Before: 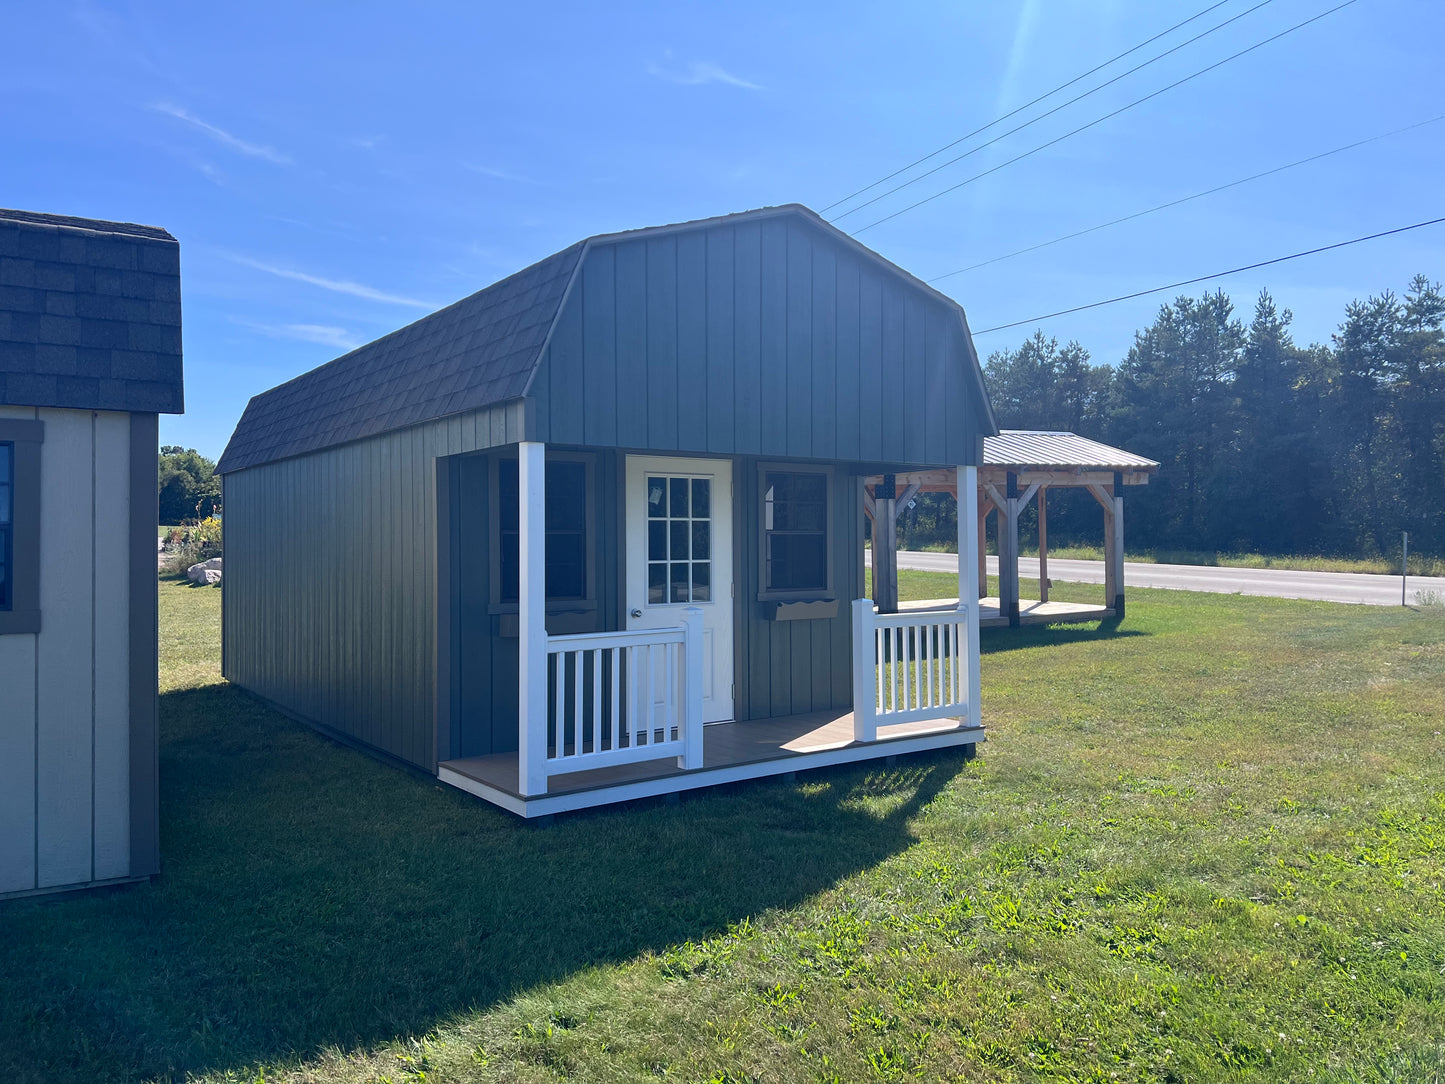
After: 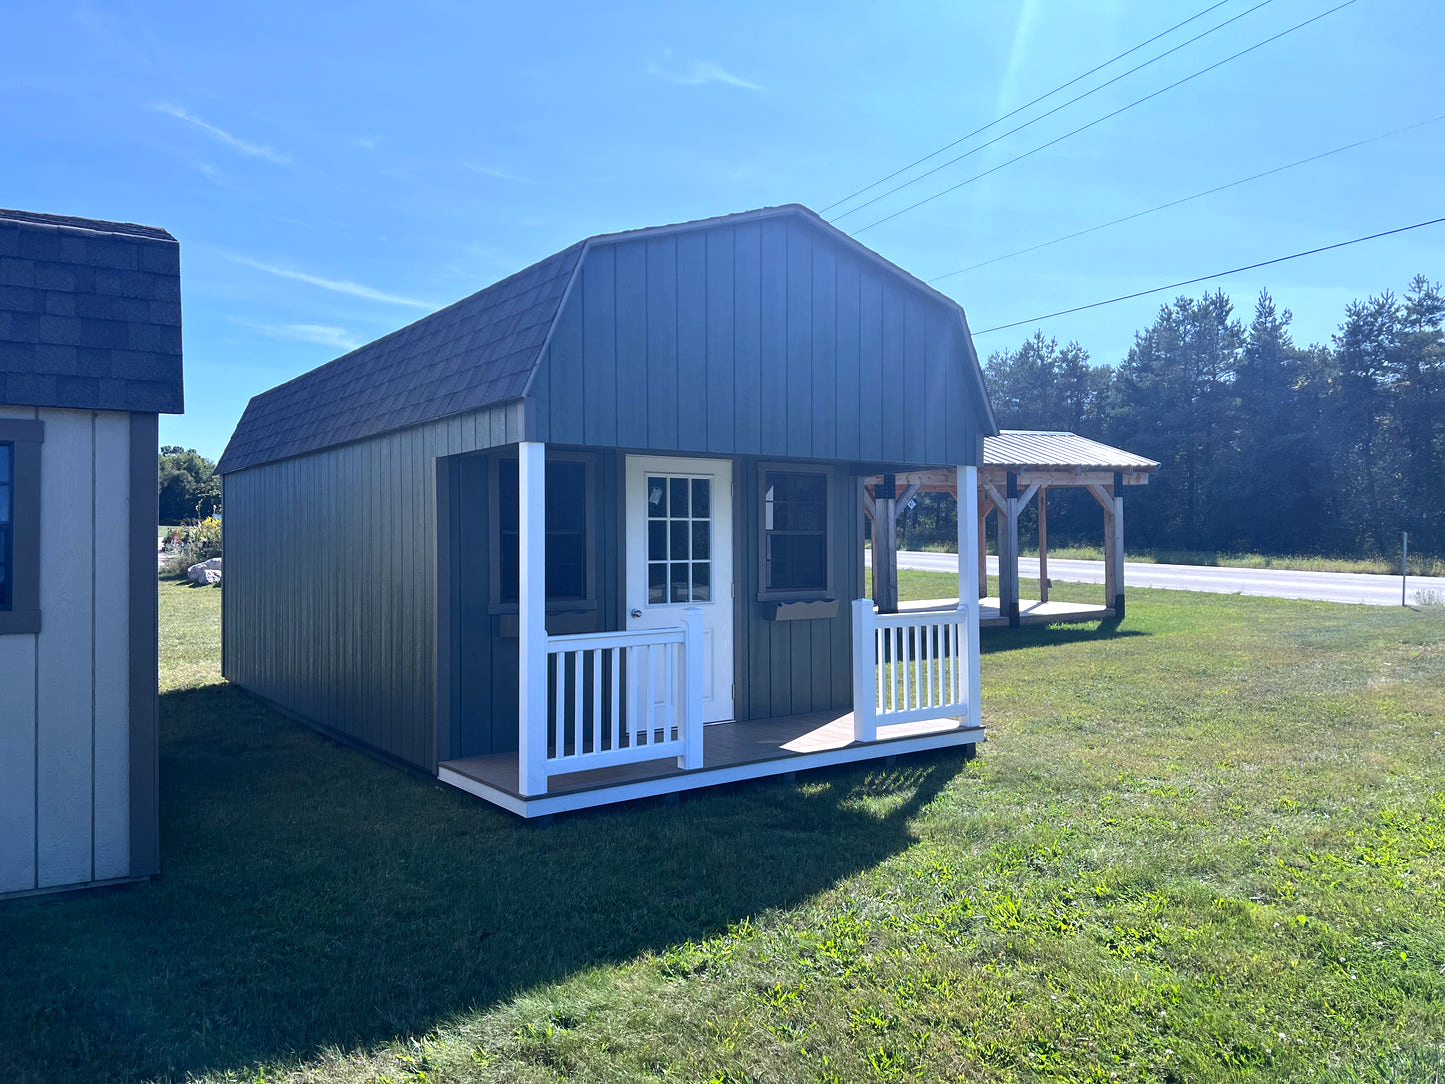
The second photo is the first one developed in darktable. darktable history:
white balance: red 0.954, blue 1.079
tone equalizer: -8 EV -0.417 EV, -7 EV -0.389 EV, -6 EV -0.333 EV, -5 EV -0.222 EV, -3 EV 0.222 EV, -2 EV 0.333 EV, -1 EV 0.389 EV, +0 EV 0.417 EV, edges refinement/feathering 500, mask exposure compensation -1.25 EV, preserve details no
